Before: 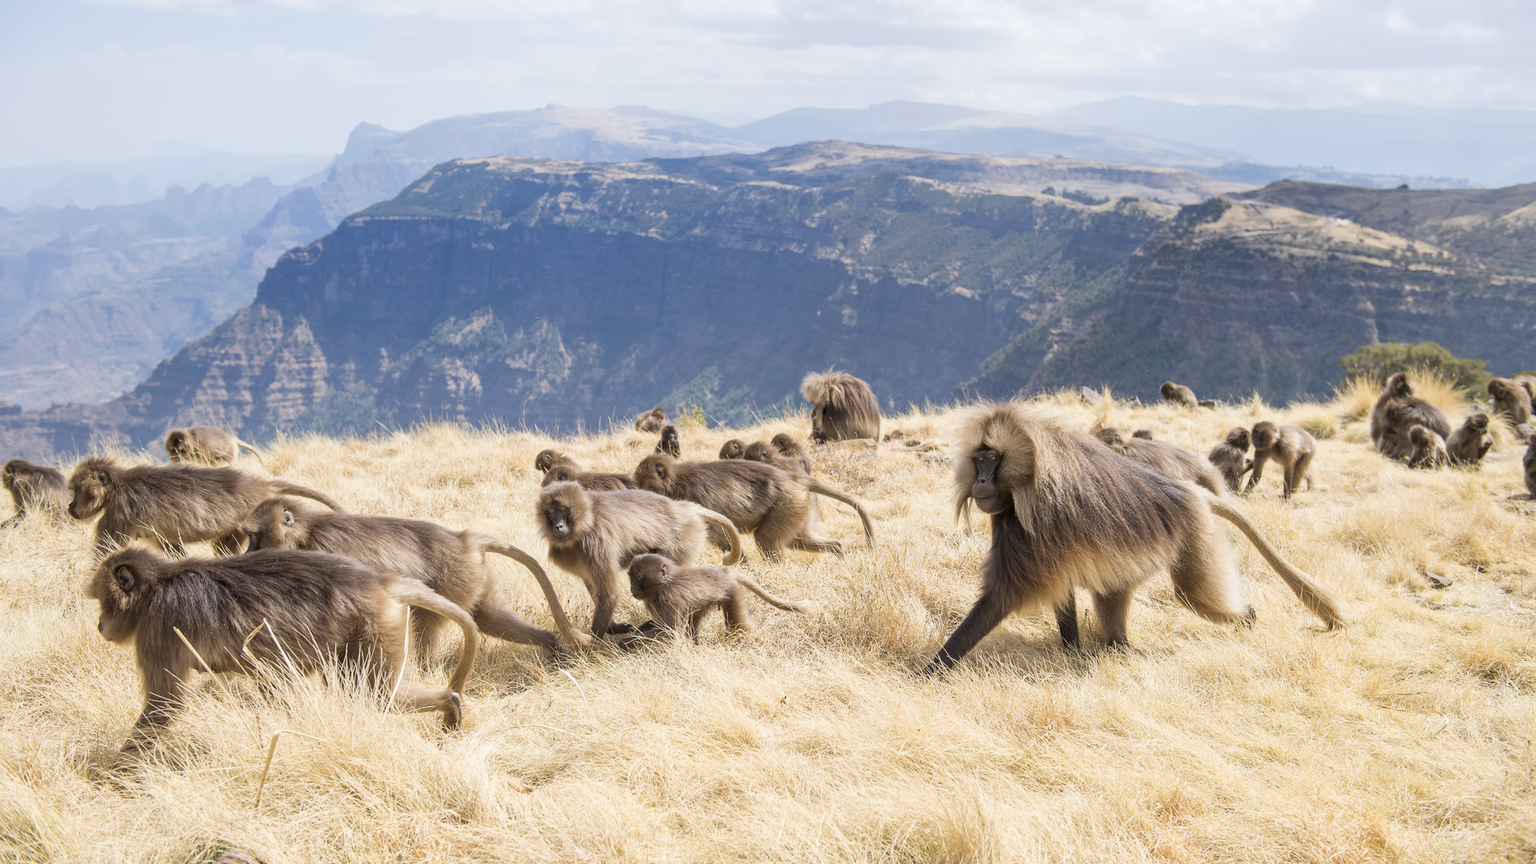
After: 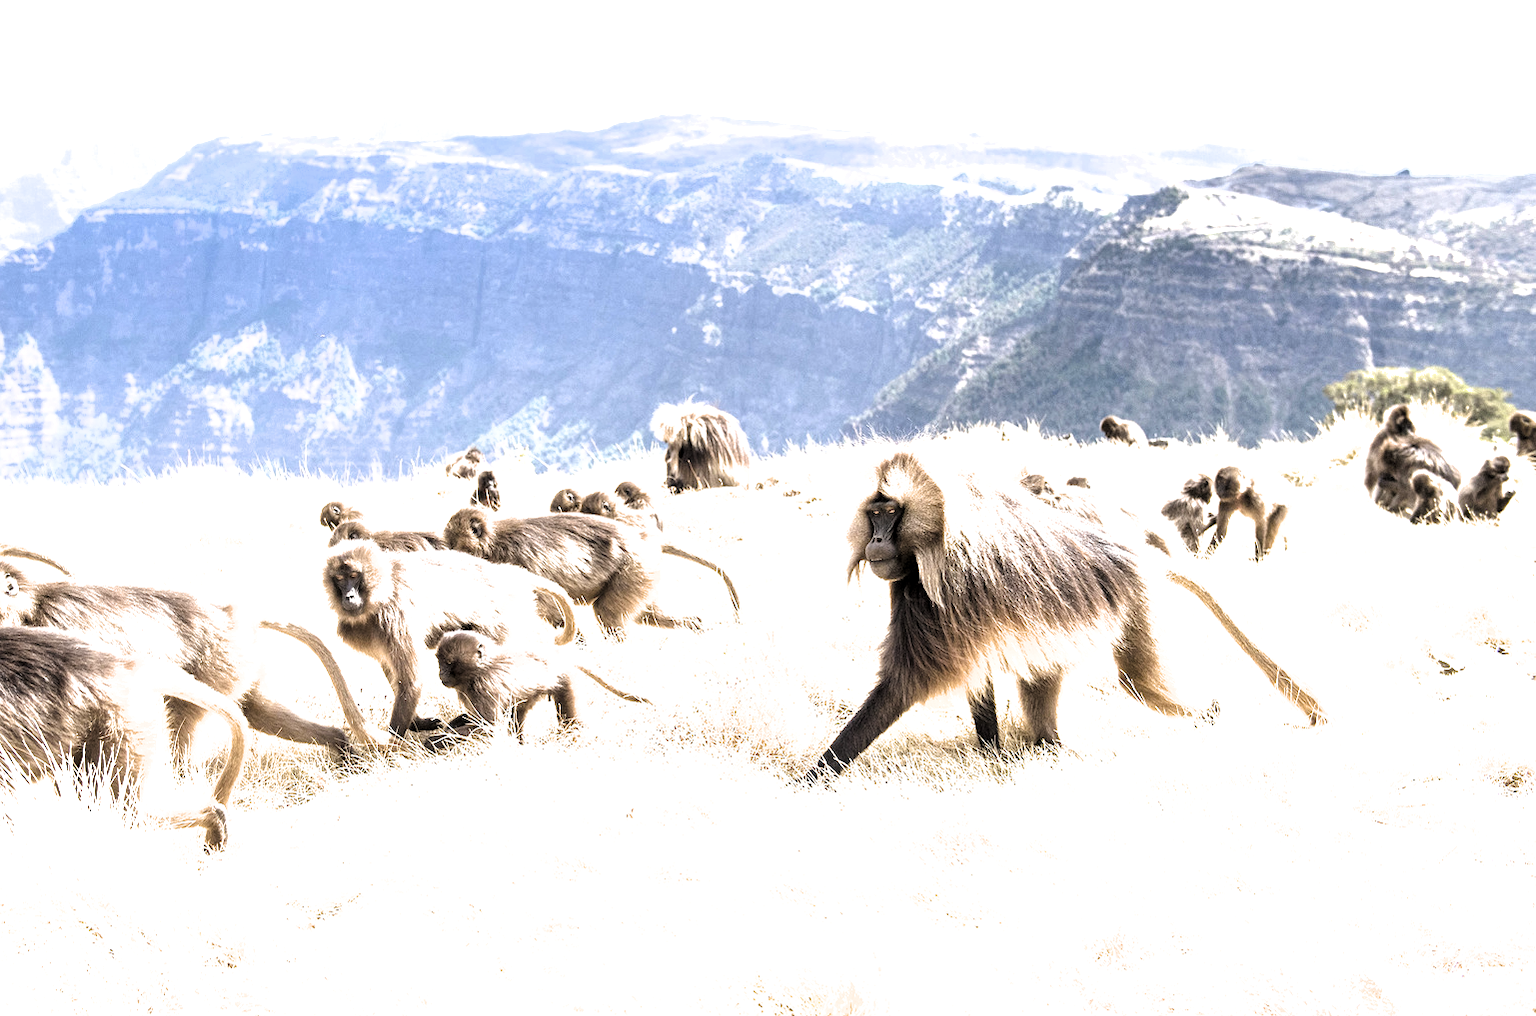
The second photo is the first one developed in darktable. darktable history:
exposure: black level correction -0.005, exposure 1.007 EV, compensate highlight preservation false
crop and rotate: left 18.194%, top 5.809%, right 1.737%
filmic rgb: black relative exposure -8.28 EV, white relative exposure 2.24 EV, threshold 5.94 EV, hardness 7.09, latitude 86.19%, contrast 1.694, highlights saturation mix -3.75%, shadows ↔ highlights balance -2.02%, color science v6 (2022), enable highlight reconstruction true
local contrast: highlights 107%, shadows 98%, detail 119%, midtone range 0.2
